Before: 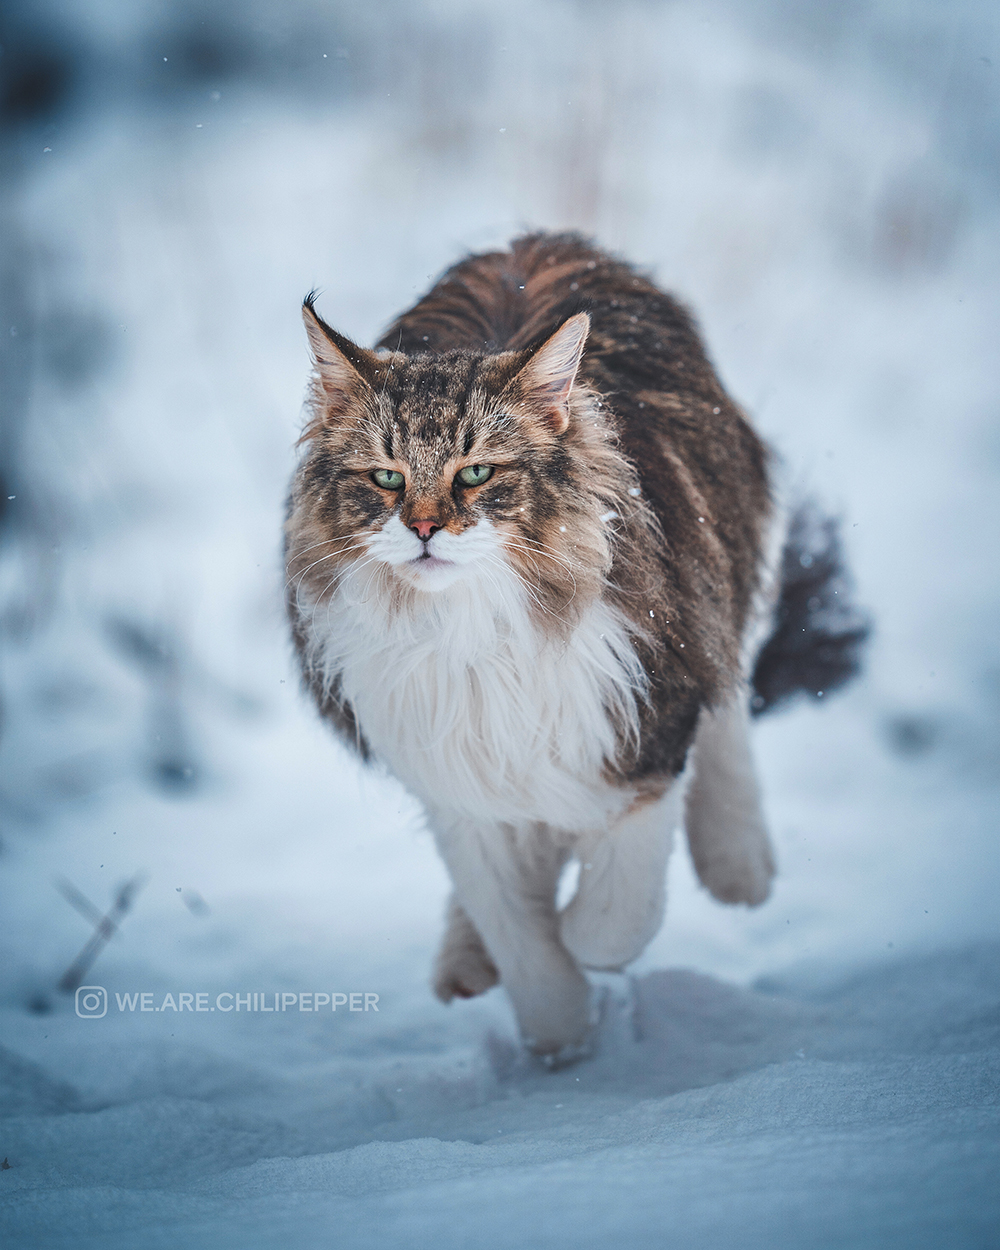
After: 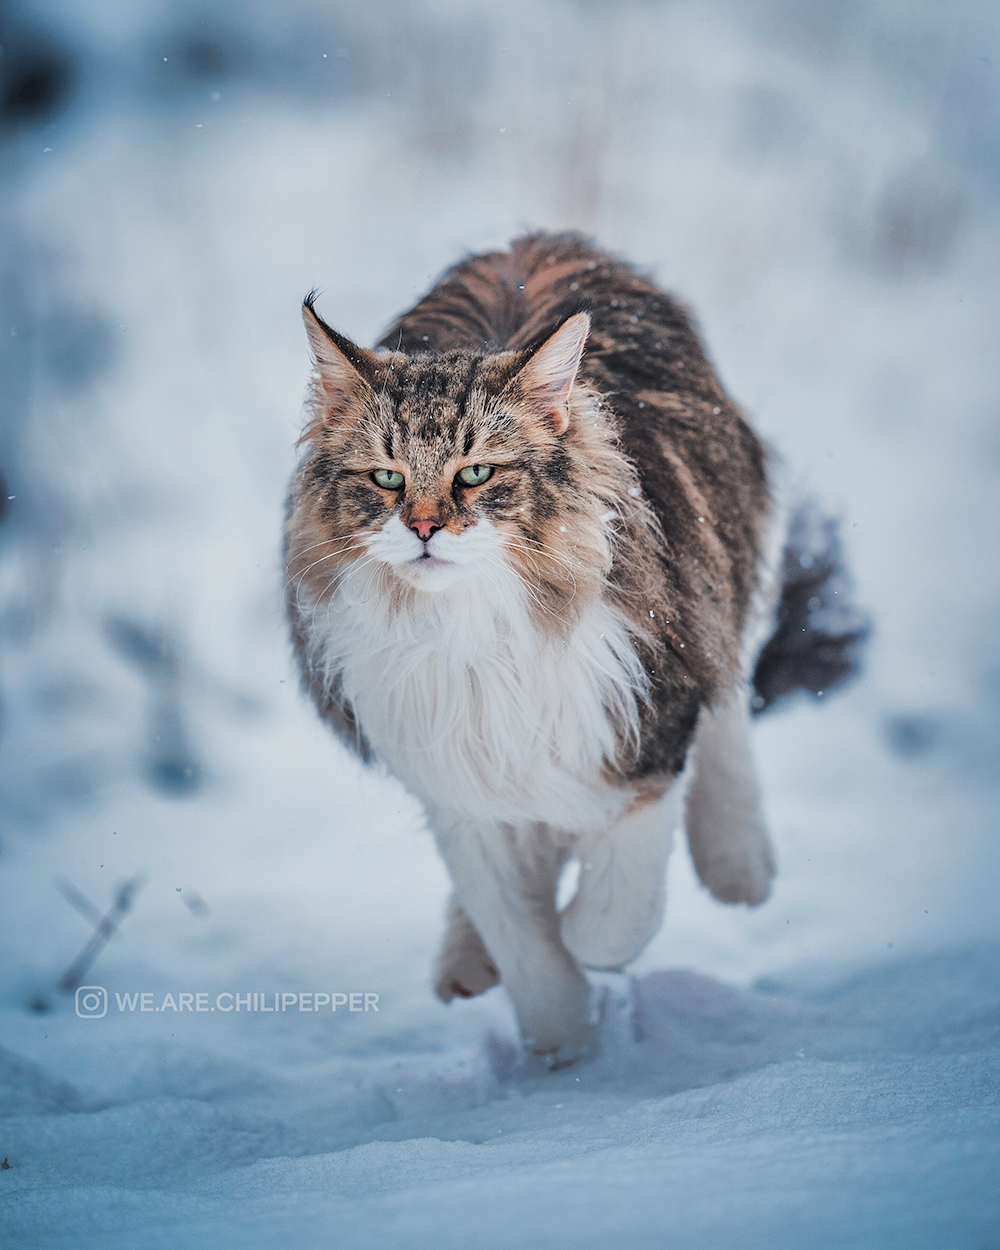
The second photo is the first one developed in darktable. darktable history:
filmic rgb: black relative exposure -5 EV, hardness 2.88, contrast 1.3, highlights saturation mix -30%
shadows and highlights: shadows 40, highlights -60
exposure: exposure 0.564 EV, compensate highlight preservation false
